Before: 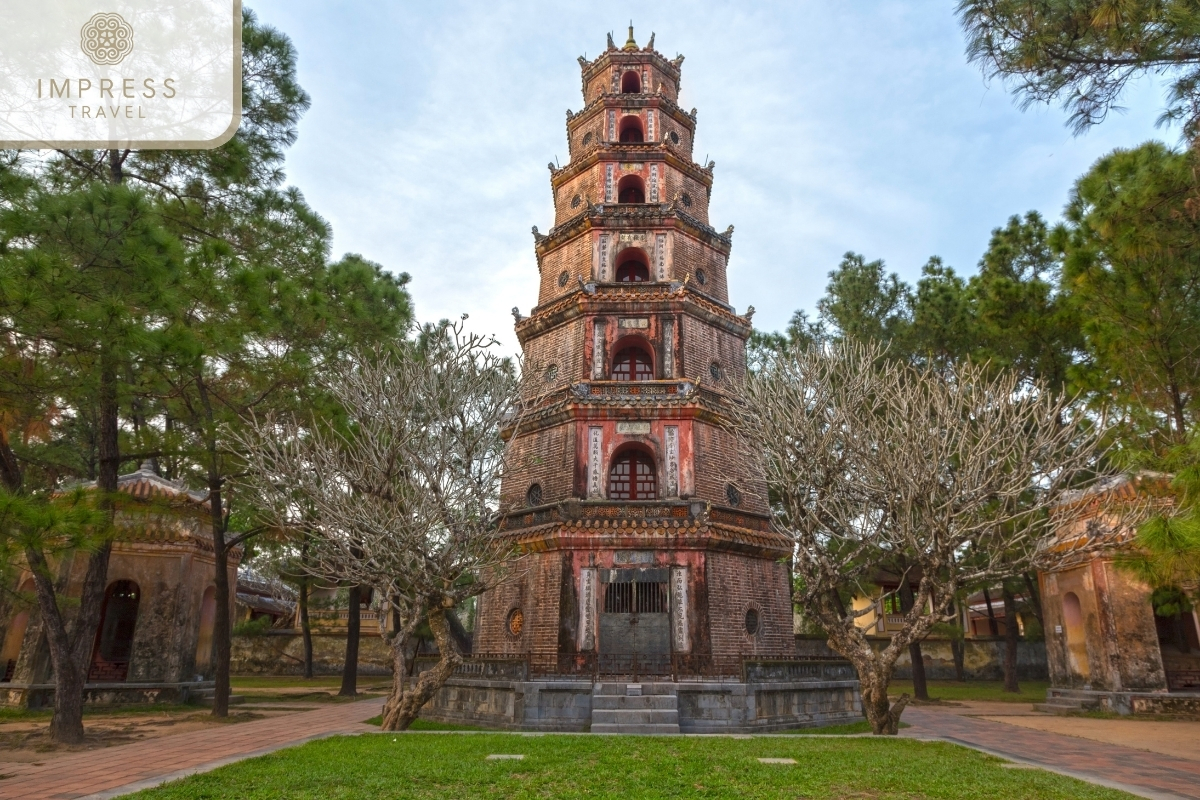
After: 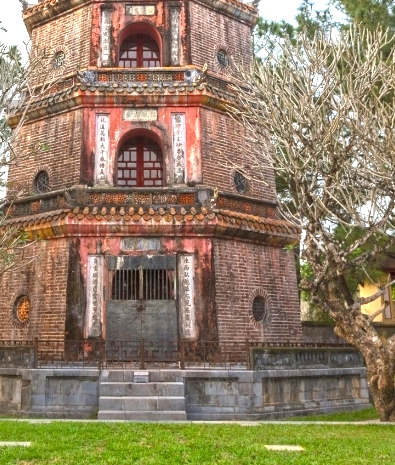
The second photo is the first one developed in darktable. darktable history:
crop: left 41.116%, top 39.186%, right 25.935%, bottom 2.681%
exposure: black level correction 0.001, exposure 1.12 EV, compensate exposure bias true, compensate highlight preservation false
